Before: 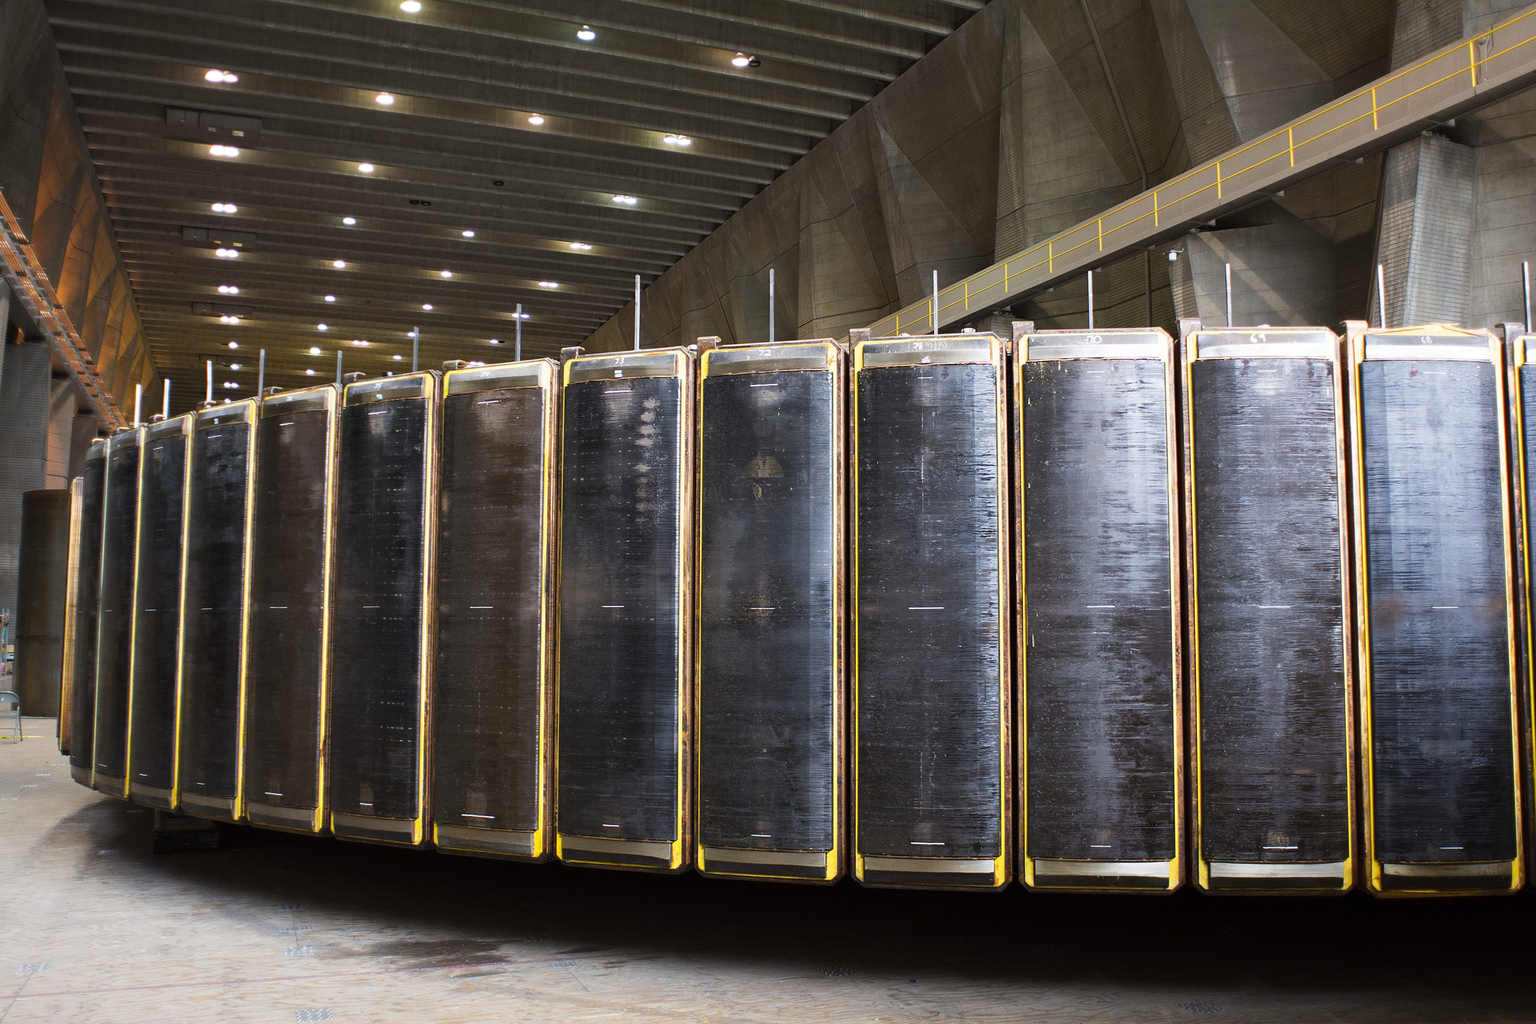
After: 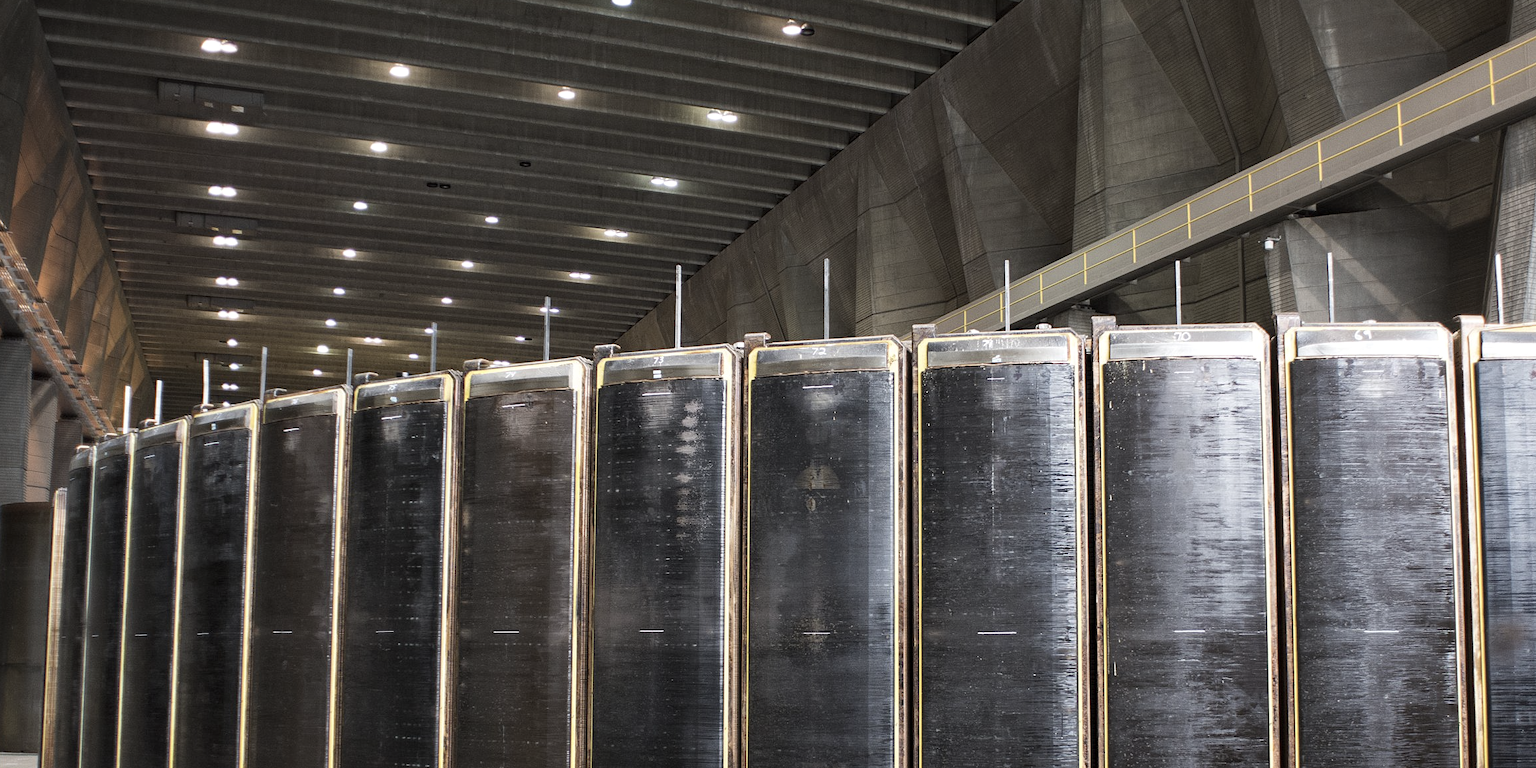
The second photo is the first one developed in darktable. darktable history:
local contrast: highlights 100%, shadows 100%, detail 120%, midtone range 0.2
crop: left 1.509%, top 3.452%, right 7.696%, bottom 28.452%
color correction: saturation 0.57
